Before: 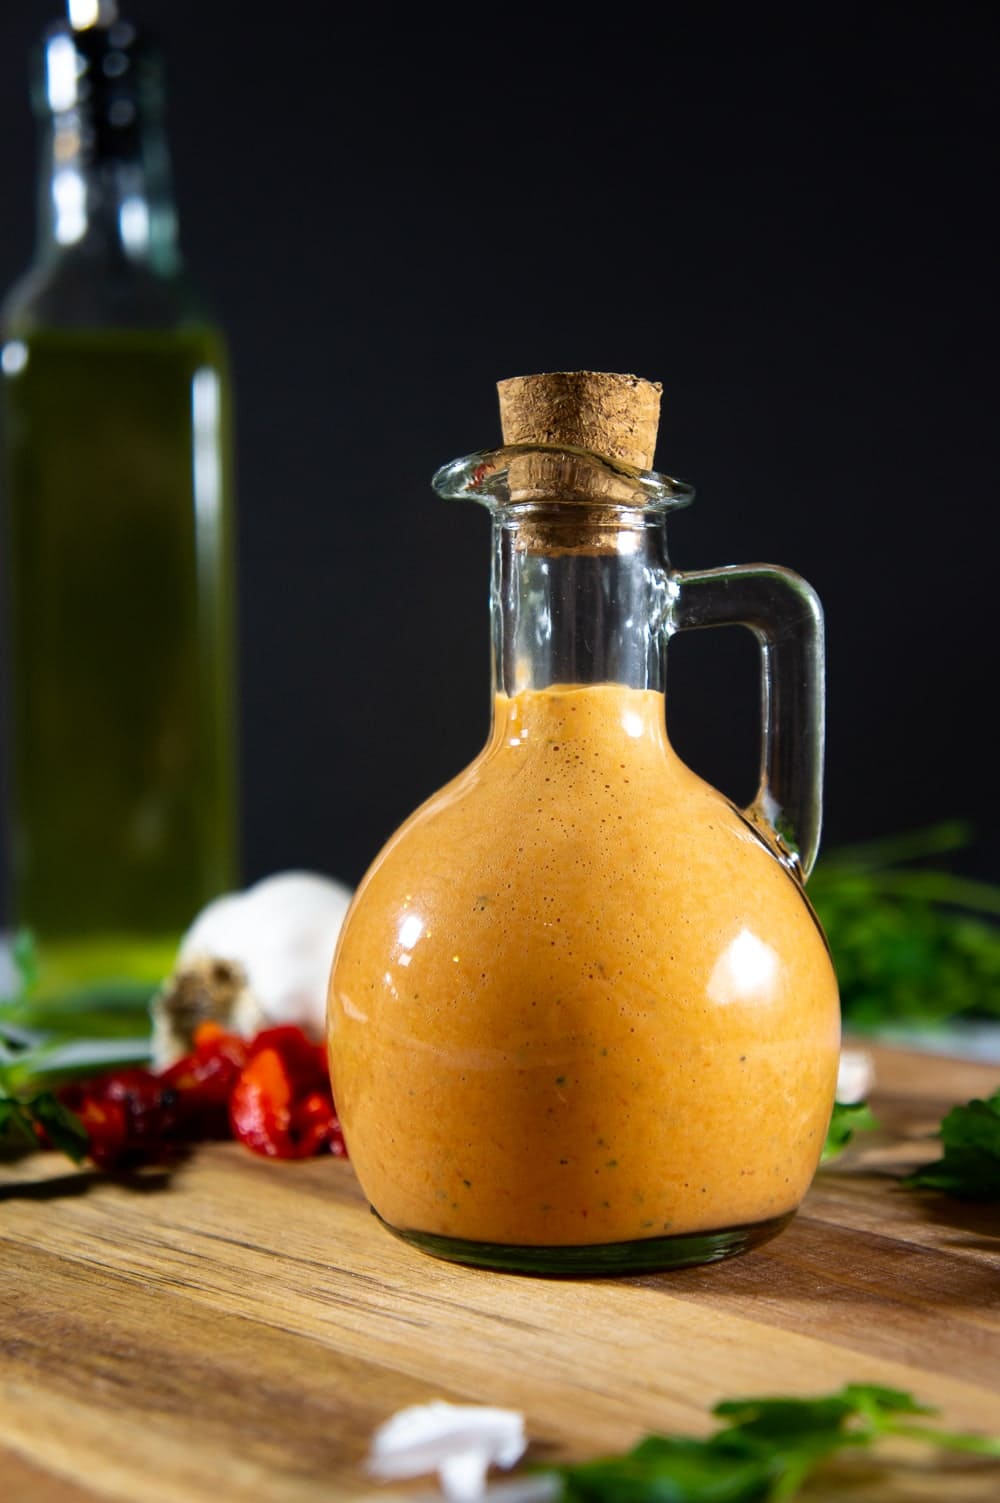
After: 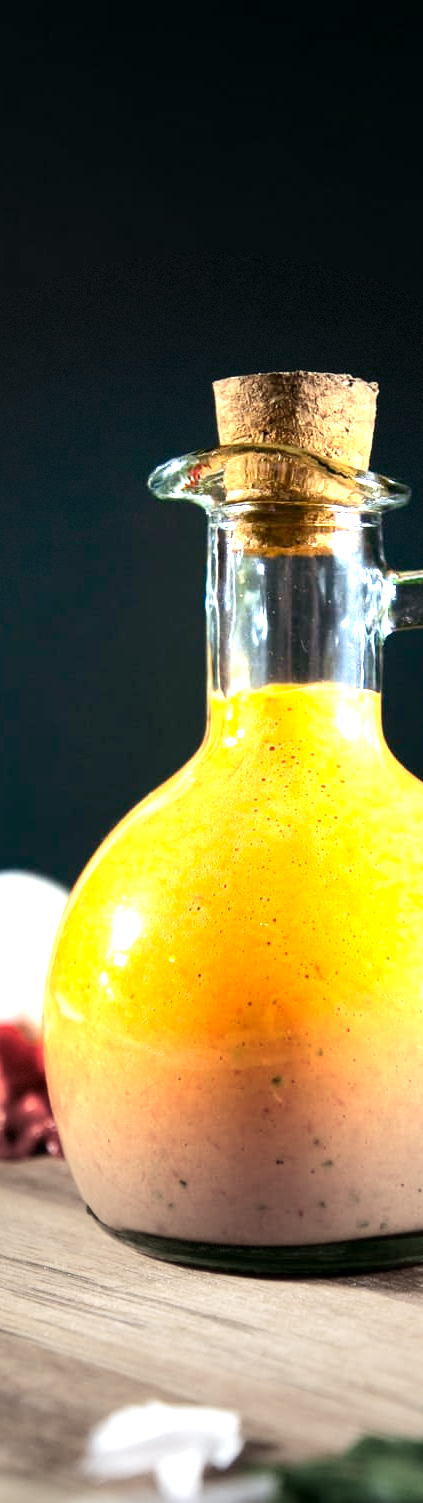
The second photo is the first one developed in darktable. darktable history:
color balance rgb: global offset › luminance -0.324%, global offset › chroma 0.105%, global offset › hue 166.52°, perceptual saturation grading › global saturation 0.721%, global vibrance 20%
crop: left 28.434%, right 29.186%
contrast brightness saturation: contrast 0.151, brightness -0.007, saturation 0.099
exposure: exposure 1.502 EV, compensate highlight preservation false
vignetting: fall-off start 31.98%, fall-off radius 34.59%, brightness -0.451, saturation -0.689, dithering 8-bit output
